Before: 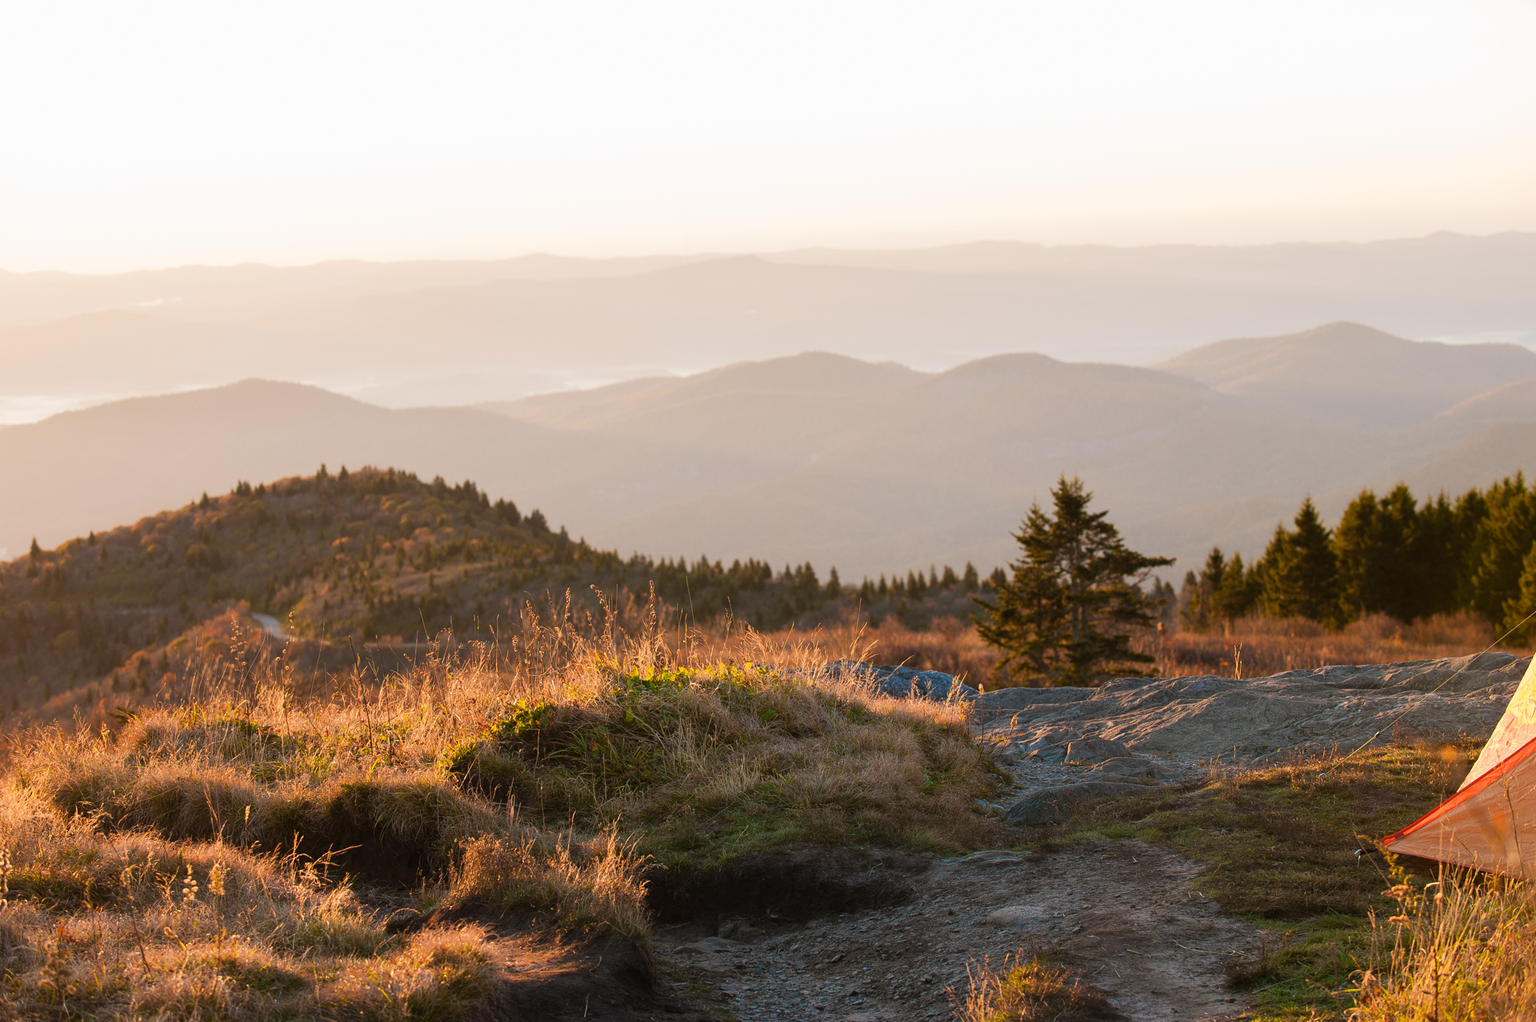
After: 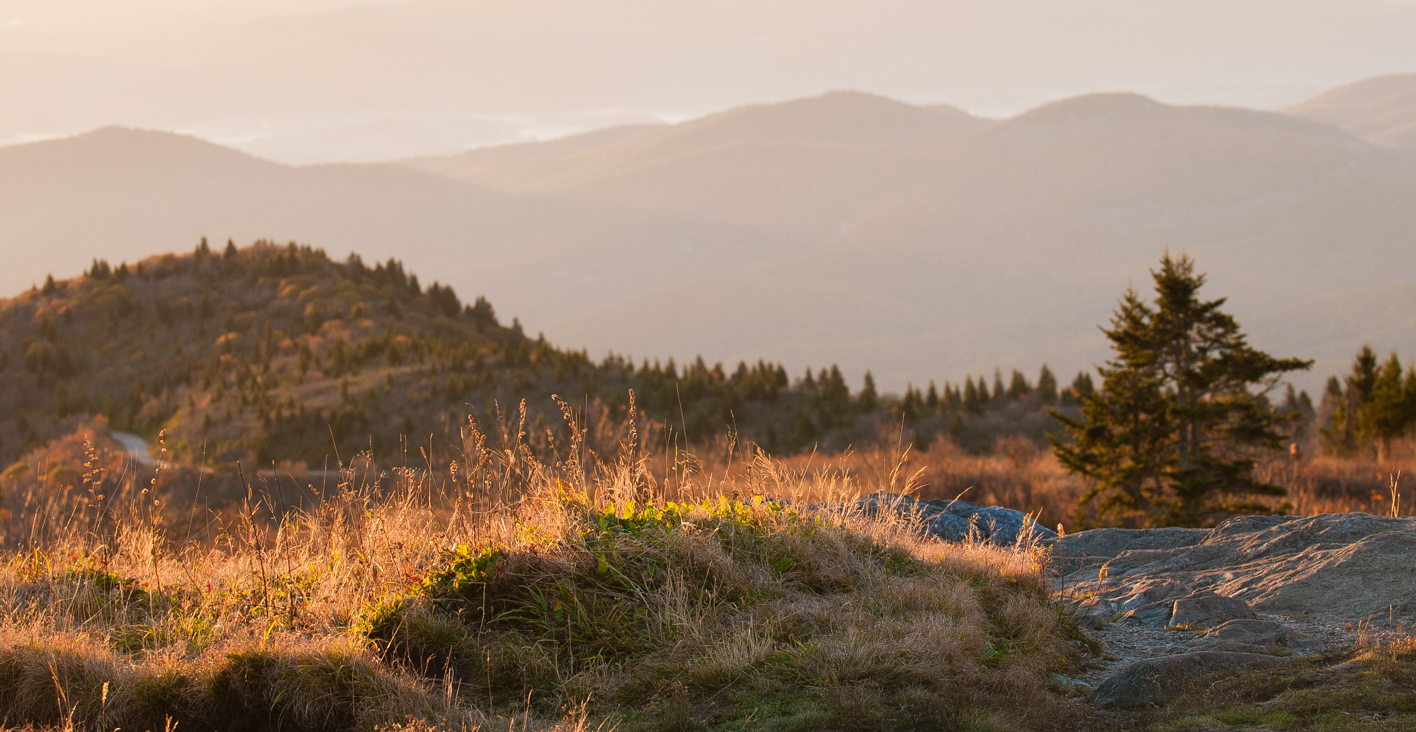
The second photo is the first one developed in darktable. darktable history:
crop: left 10.894%, top 27.632%, right 18.269%, bottom 17.297%
